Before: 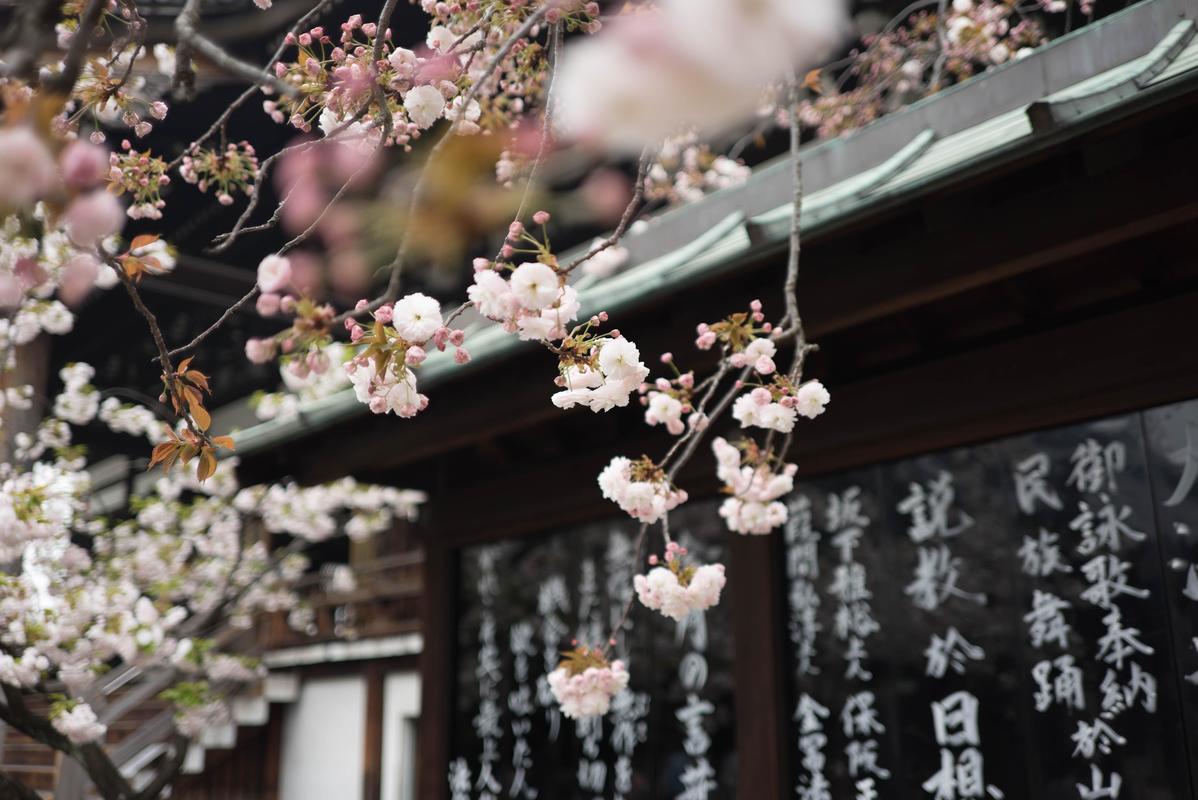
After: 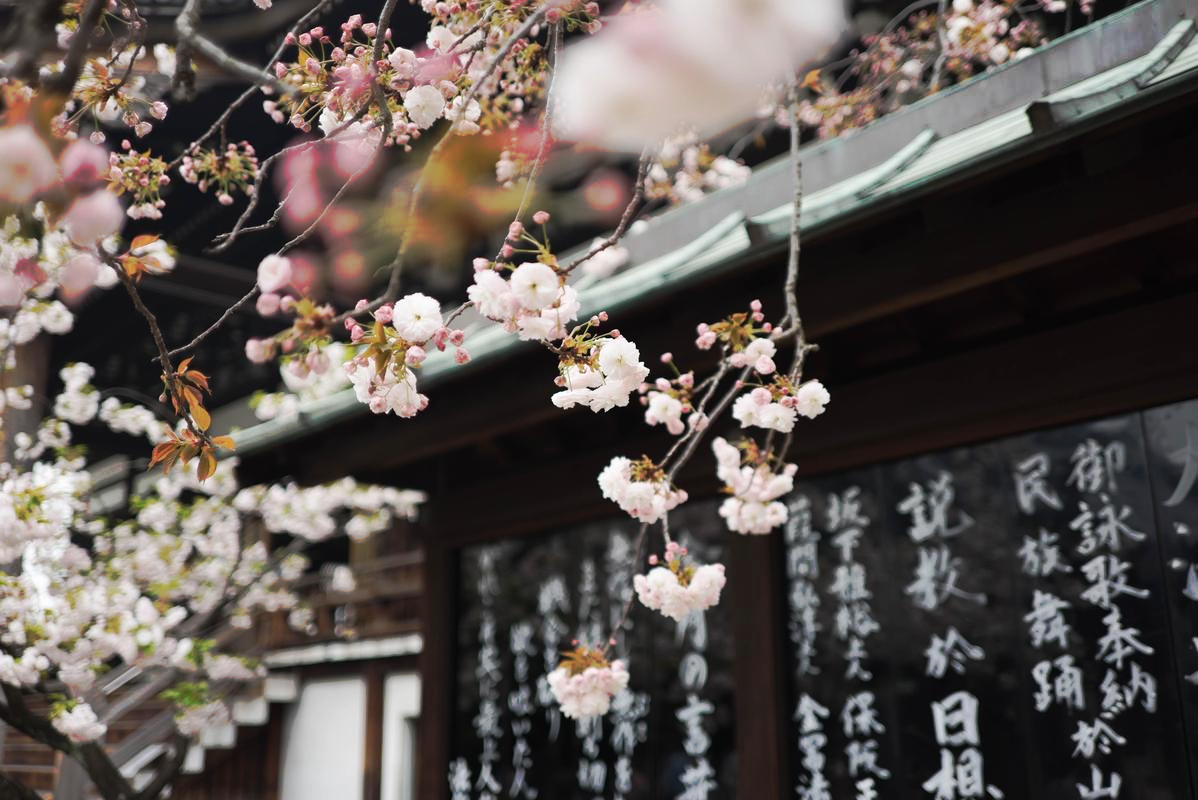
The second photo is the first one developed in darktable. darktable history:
tone curve: curves: ch0 [(0, 0) (0.003, 0.003) (0.011, 0.011) (0.025, 0.024) (0.044, 0.044) (0.069, 0.068) (0.1, 0.098) (0.136, 0.133) (0.177, 0.174) (0.224, 0.22) (0.277, 0.272) (0.335, 0.329) (0.399, 0.392) (0.468, 0.46) (0.543, 0.607) (0.623, 0.676) (0.709, 0.75) (0.801, 0.828) (0.898, 0.912) (1, 1)], preserve colors none
